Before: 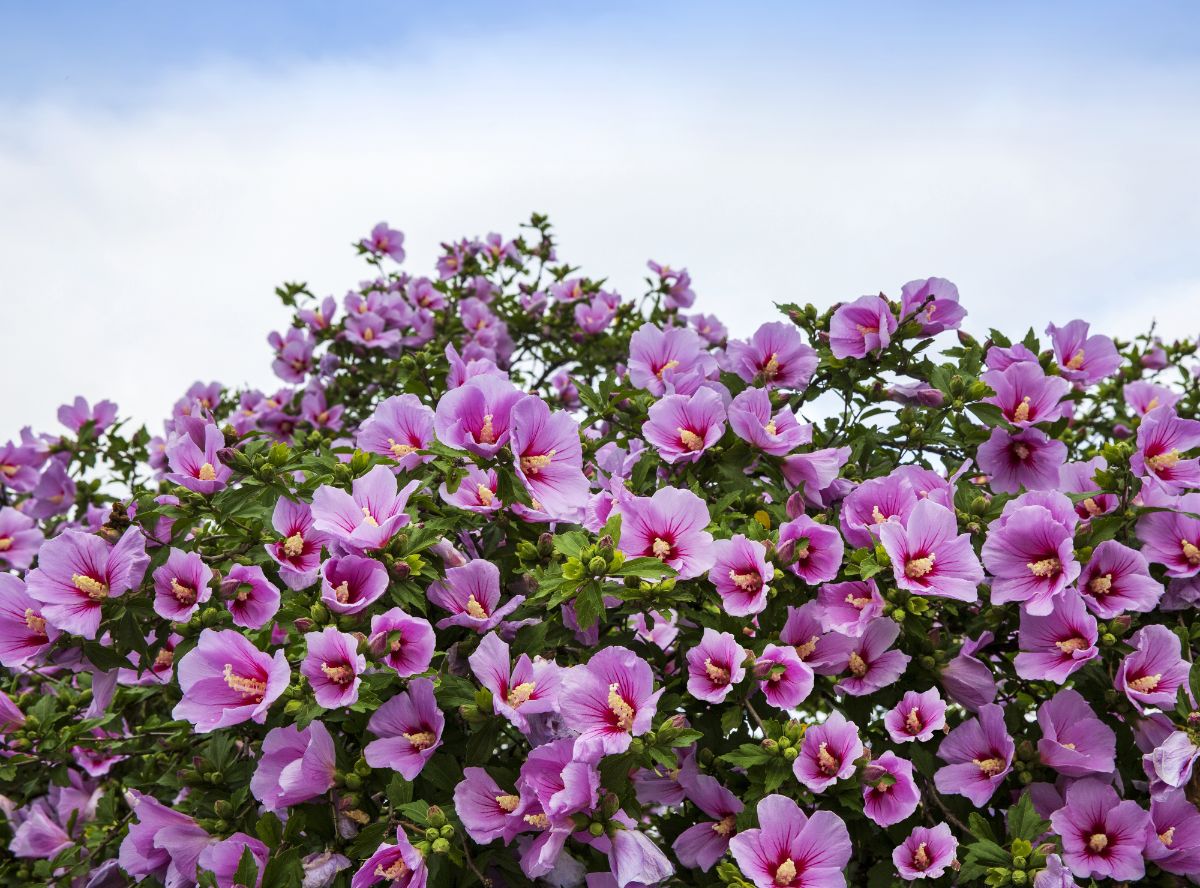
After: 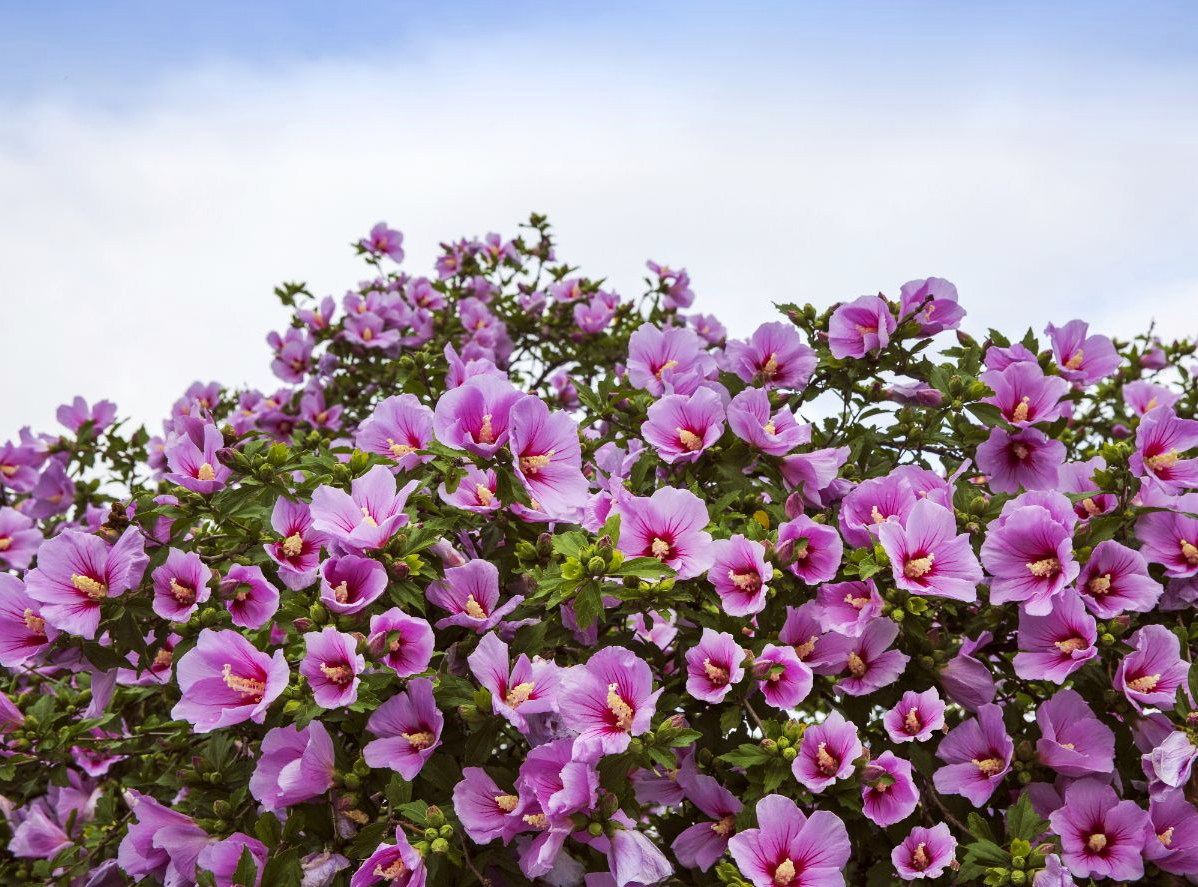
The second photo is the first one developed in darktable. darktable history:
color balance: mode lift, gamma, gain (sRGB), lift [1, 1.049, 1, 1]
crop and rotate: left 0.126%
tone curve: curves: ch0 [(0, 0) (0.003, 0.003) (0.011, 0.011) (0.025, 0.024) (0.044, 0.043) (0.069, 0.068) (0.1, 0.097) (0.136, 0.133) (0.177, 0.173) (0.224, 0.219) (0.277, 0.27) (0.335, 0.327) (0.399, 0.39) (0.468, 0.457) (0.543, 0.545) (0.623, 0.625) (0.709, 0.71) (0.801, 0.801) (0.898, 0.898) (1, 1)], preserve colors none
